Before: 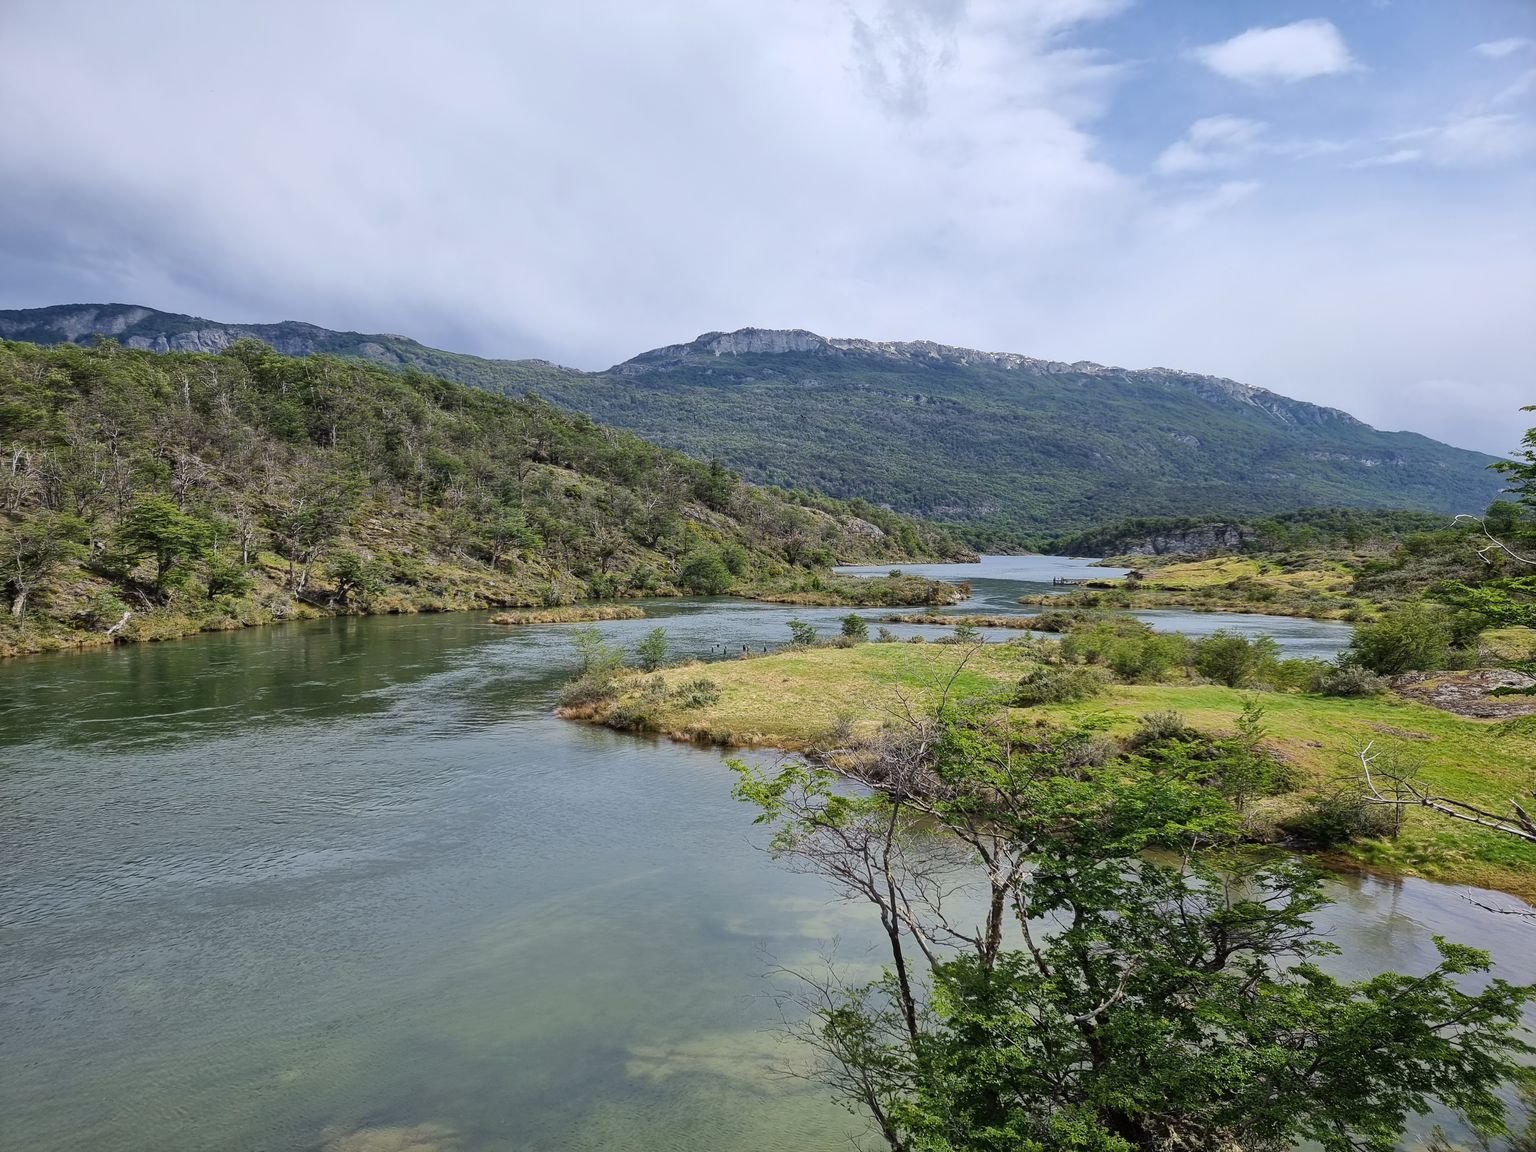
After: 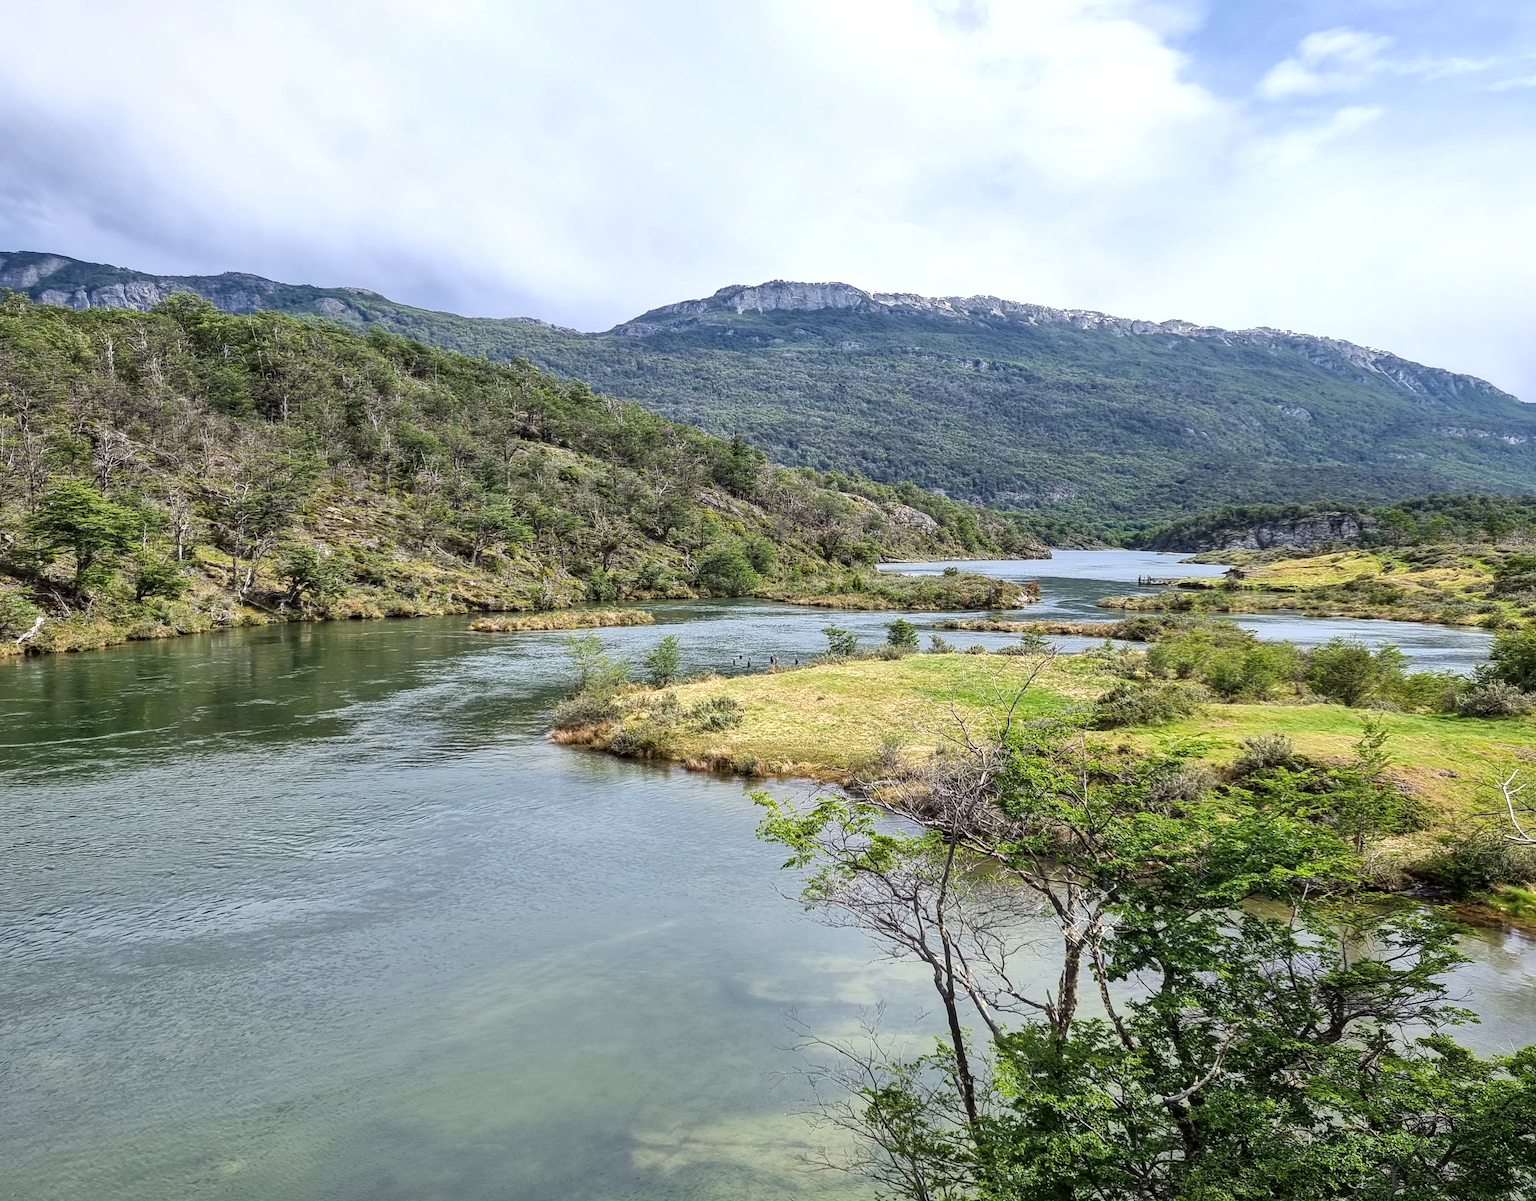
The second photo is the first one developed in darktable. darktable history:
crop: left 6.123%, top 7.992%, right 9.534%, bottom 4.065%
exposure: exposure 0.491 EV, compensate exposure bias true, compensate highlight preservation false
local contrast: on, module defaults
